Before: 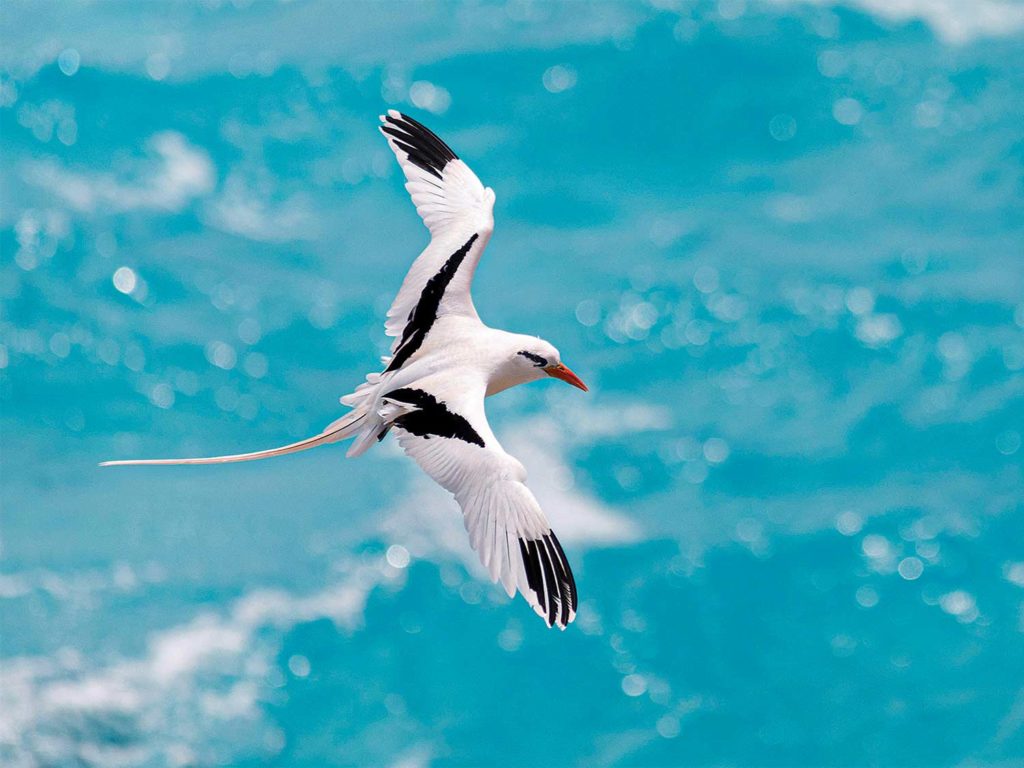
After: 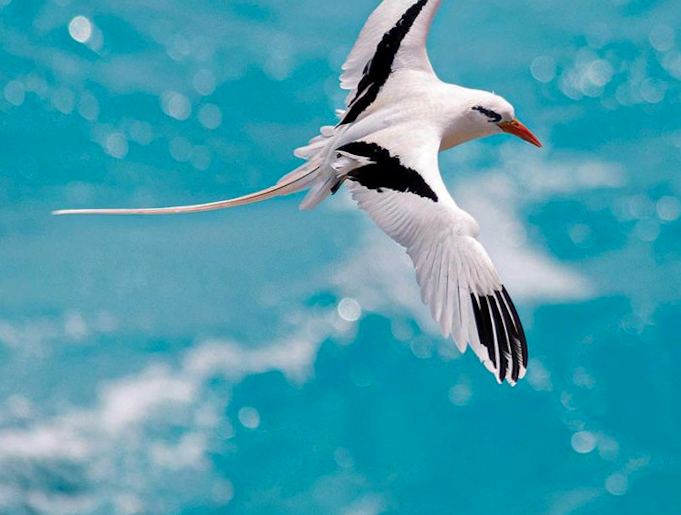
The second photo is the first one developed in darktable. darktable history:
crop and rotate: angle -0.902°, left 3.621%, top 31.528%, right 28.449%
tone curve: curves: ch0 [(0, 0) (0.915, 0.89) (1, 1)], color space Lab, independent channels, preserve colors none
